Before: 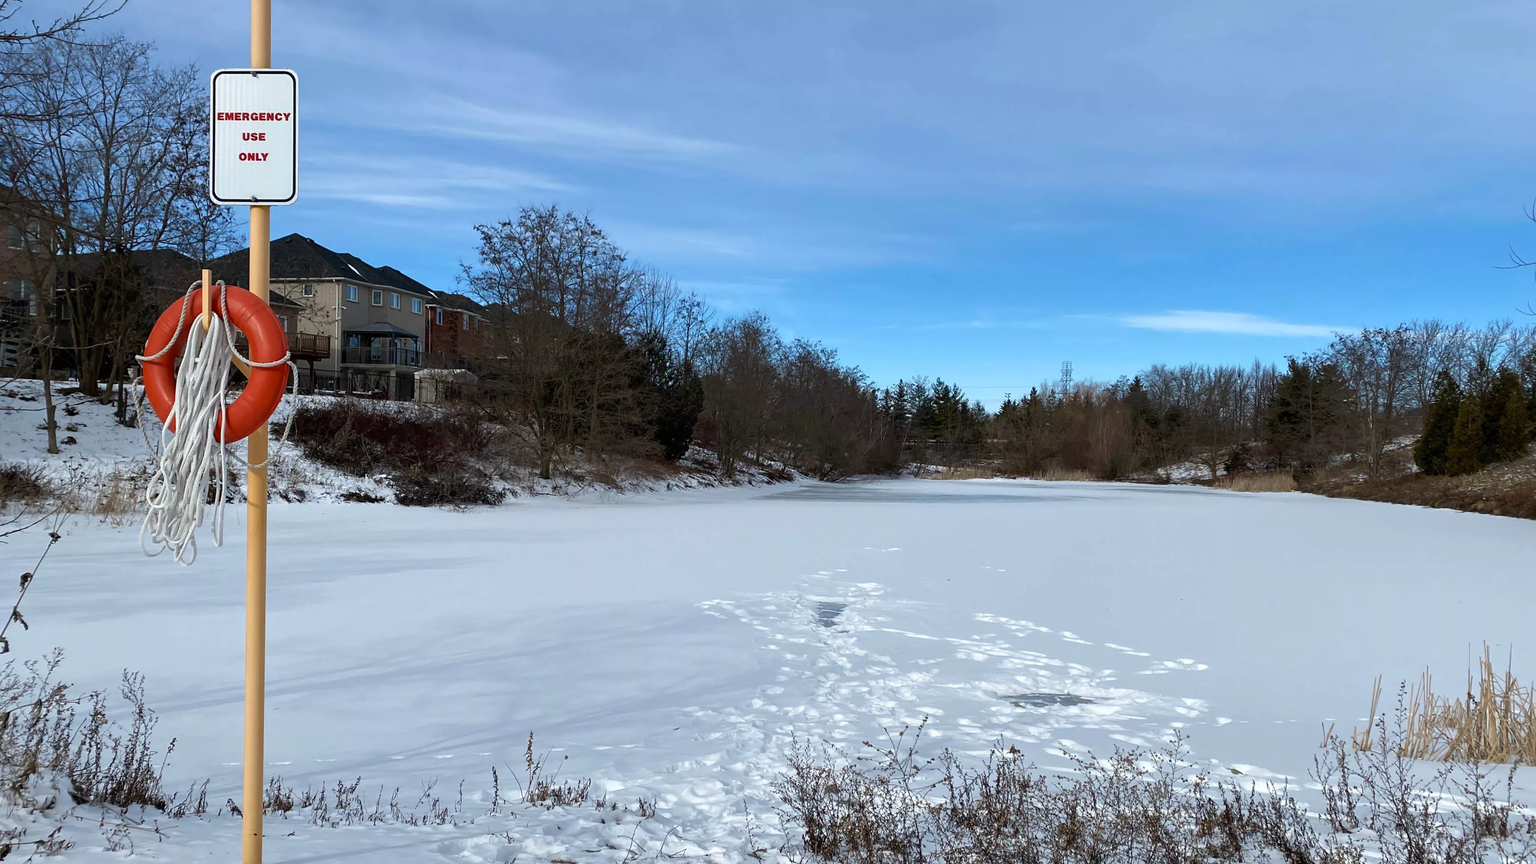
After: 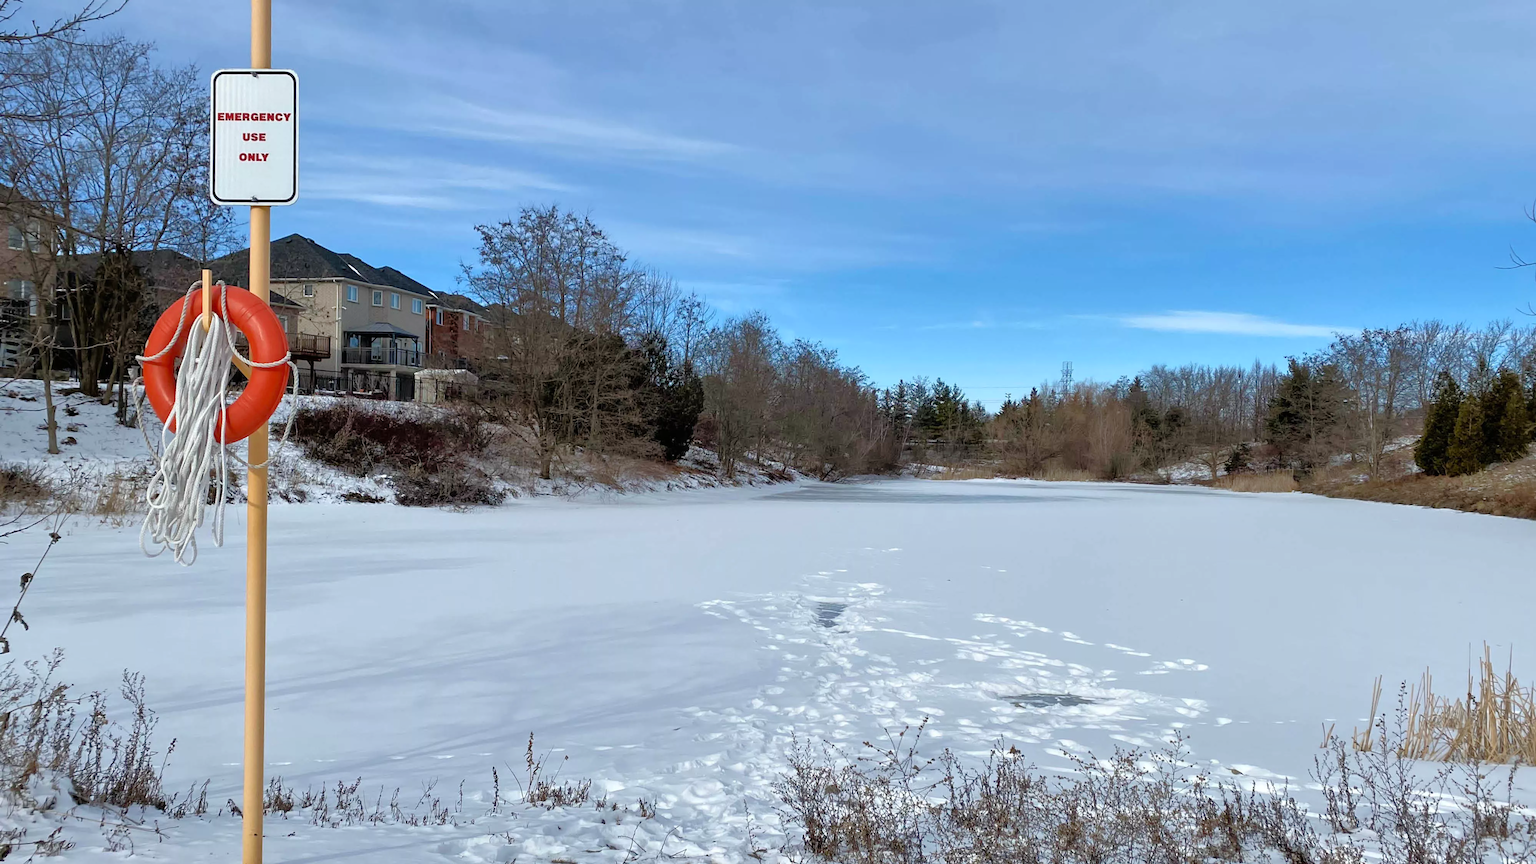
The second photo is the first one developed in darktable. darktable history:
tone equalizer: -7 EV 0.157 EV, -6 EV 0.571 EV, -5 EV 1.12 EV, -4 EV 1.36 EV, -3 EV 1.17 EV, -2 EV 0.6 EV, -1 EV 0.166 EV
